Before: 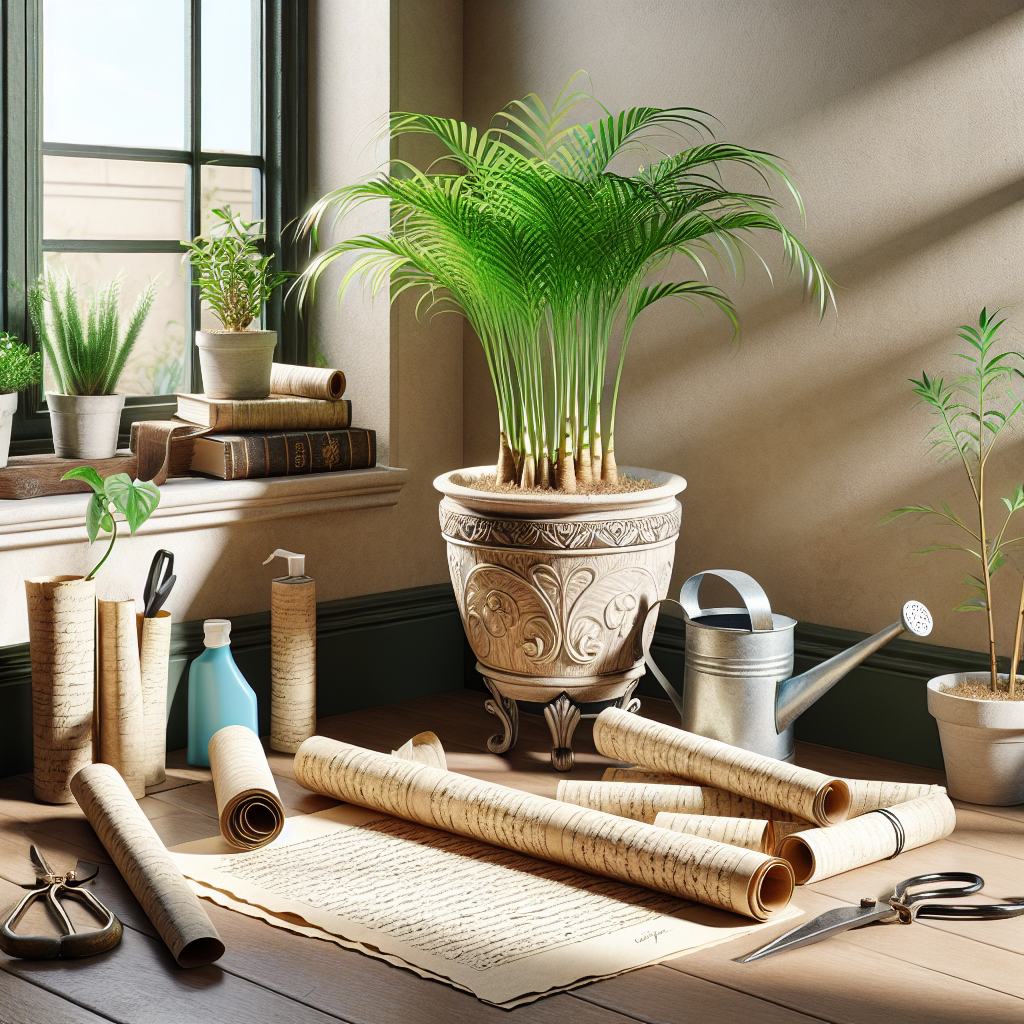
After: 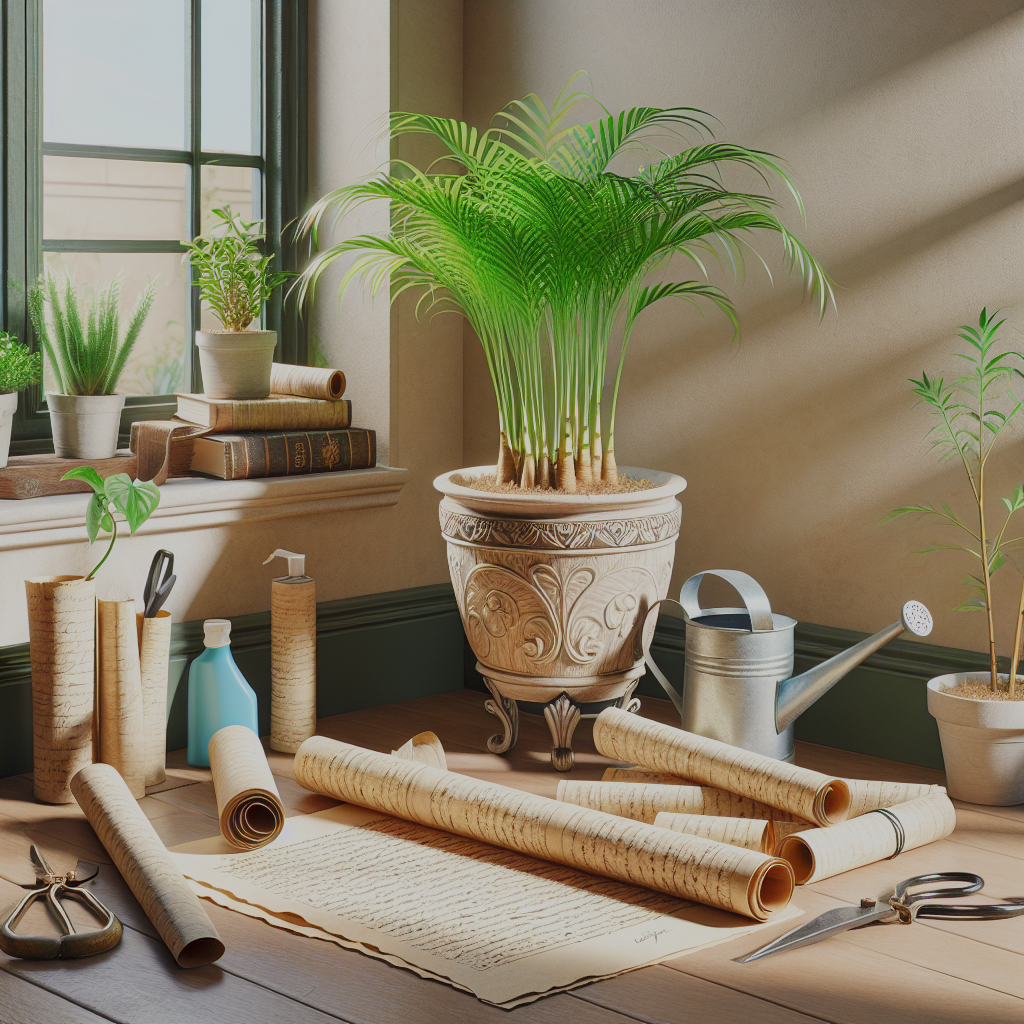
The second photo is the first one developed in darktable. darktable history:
color balance rgb: perceptual saturation grading › global saturation 0.135%, contrast -29.952%
